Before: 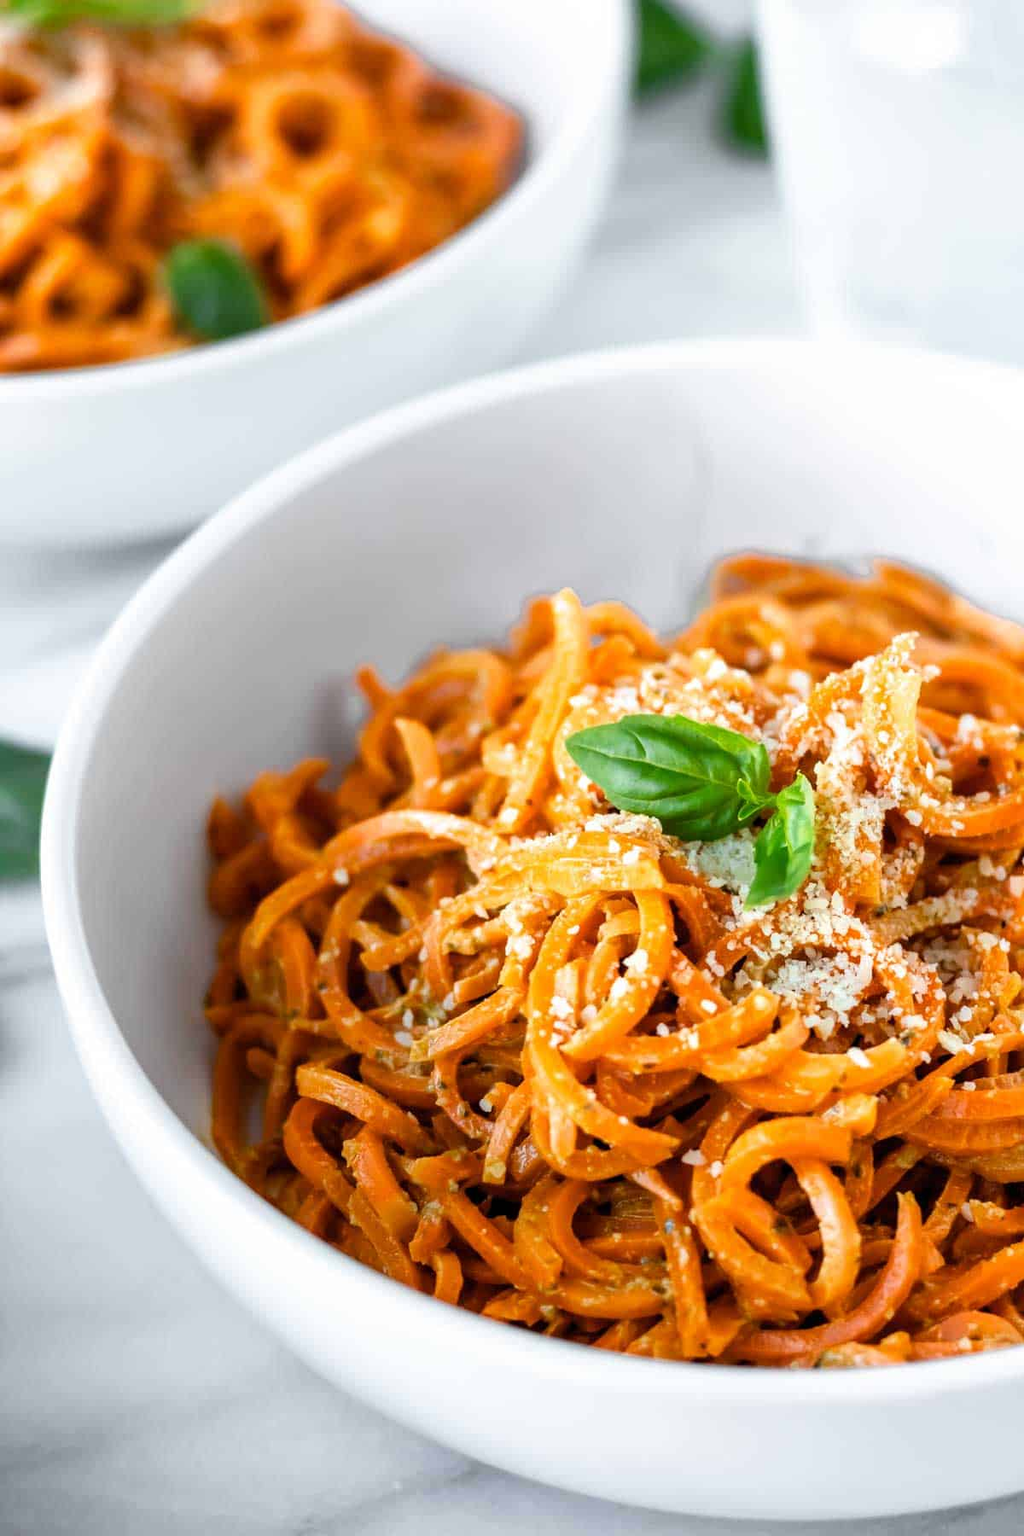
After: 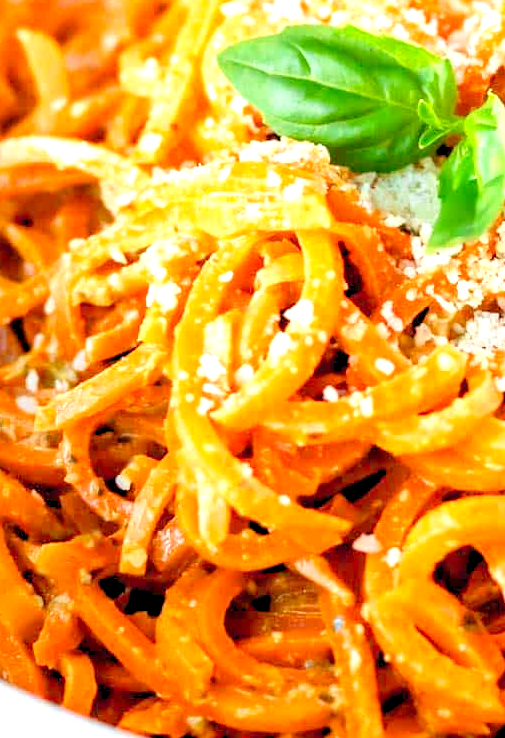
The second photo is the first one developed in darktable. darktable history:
levels: levels [0.036, 0.364, 0.827]
crop: left 37.221%, top 45.169%, right 20.63%, bottom 13.777%
